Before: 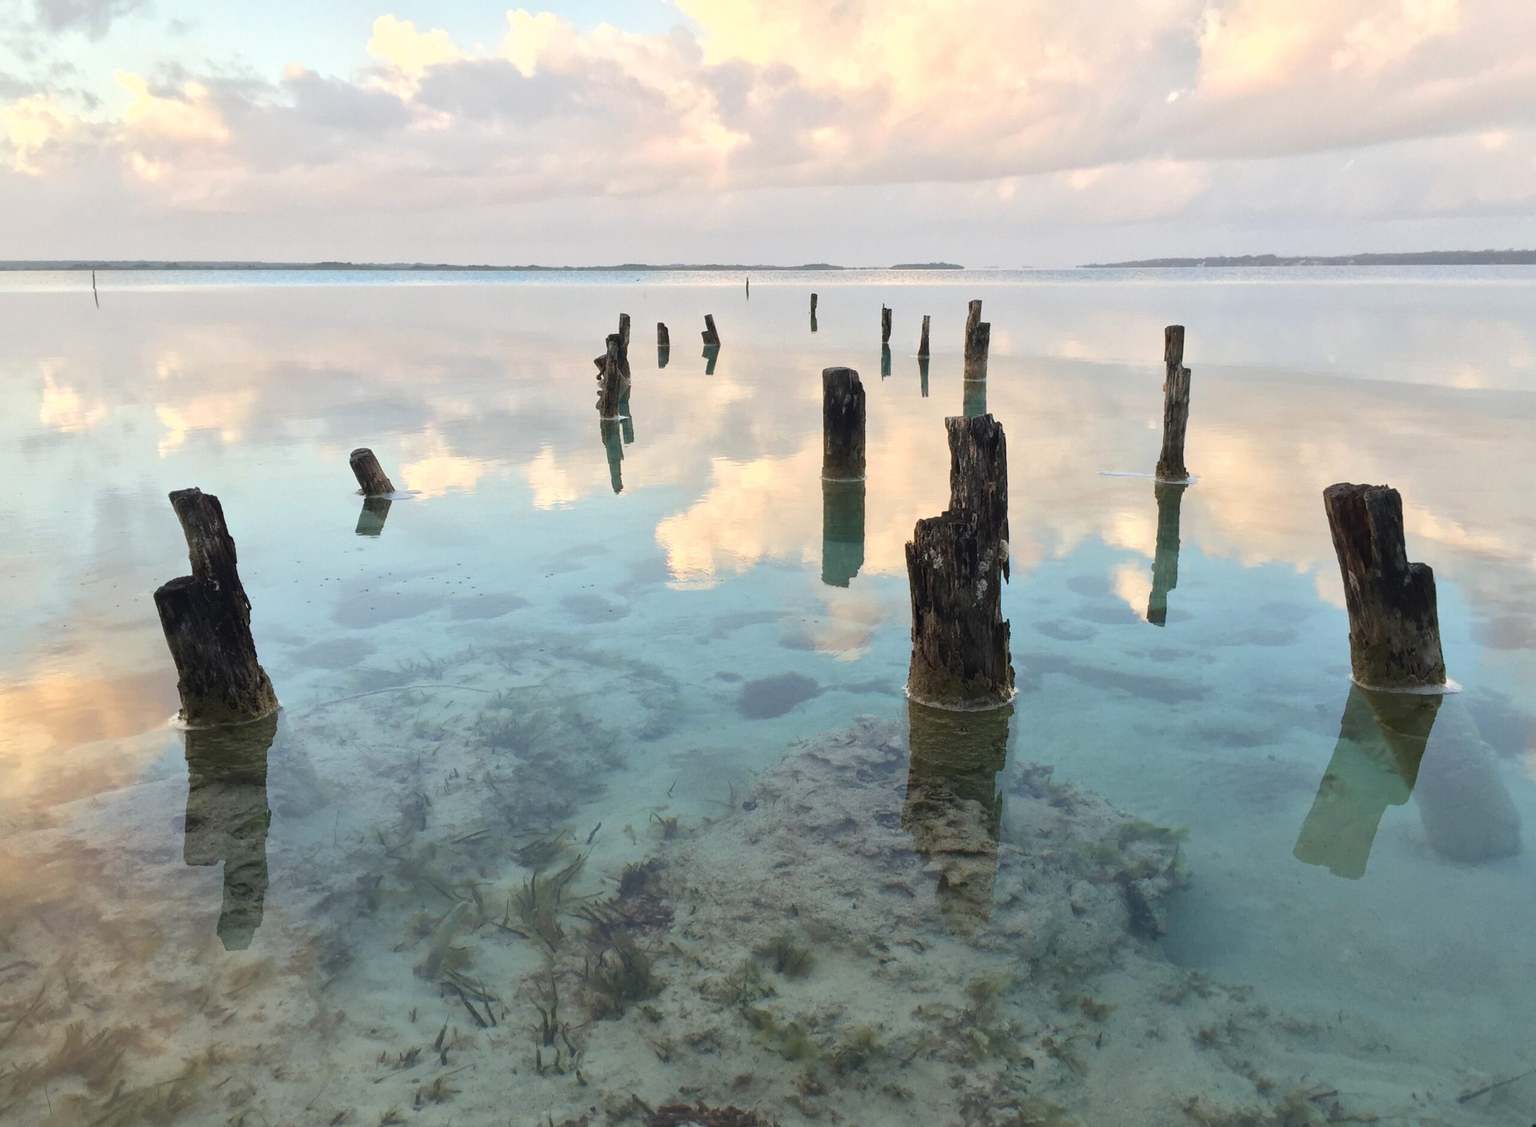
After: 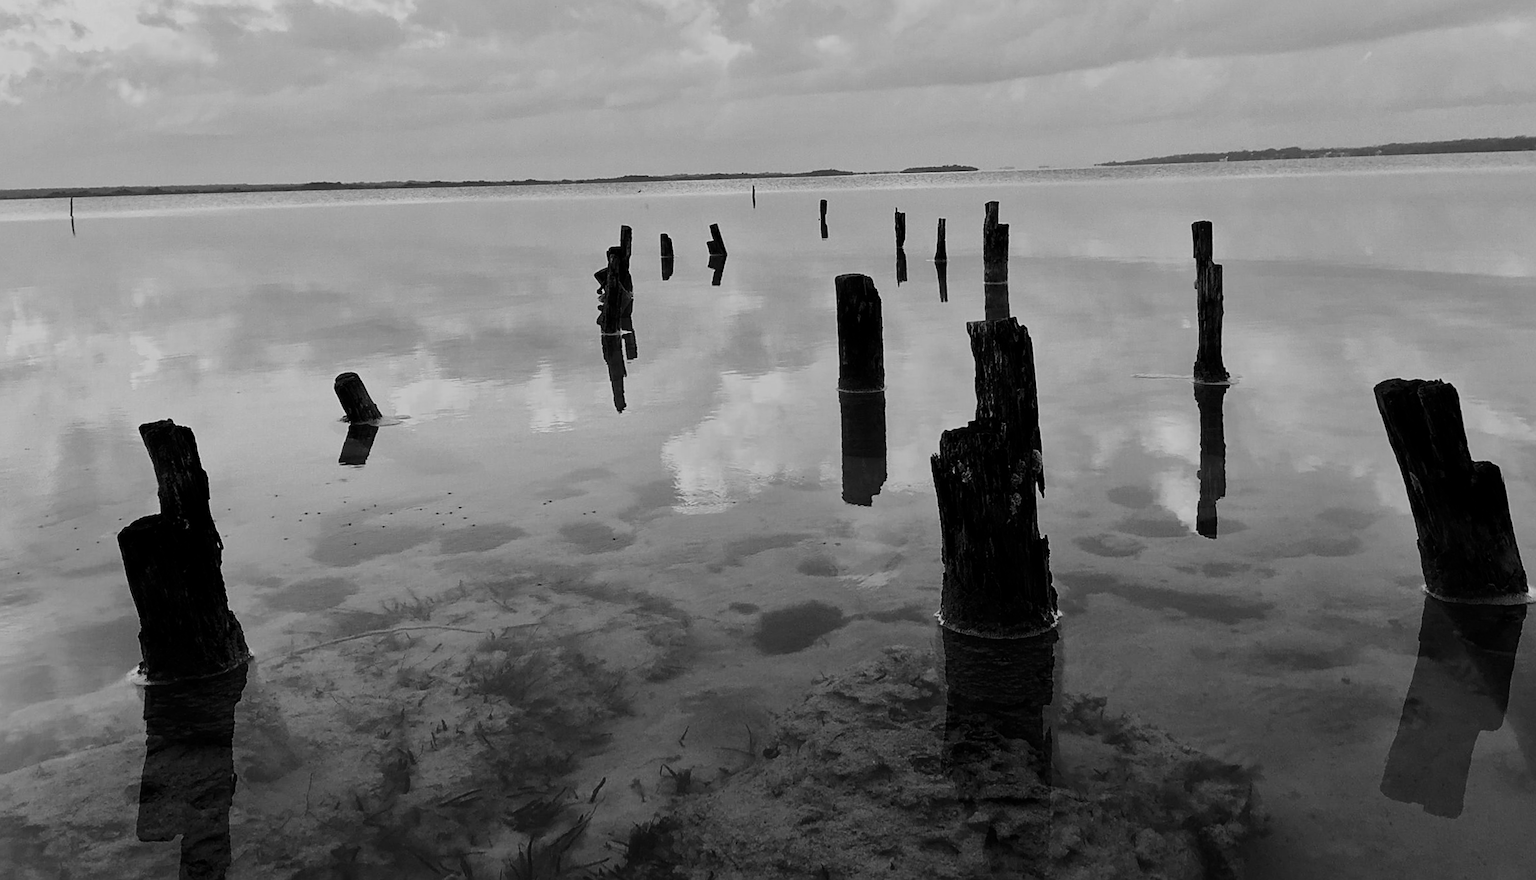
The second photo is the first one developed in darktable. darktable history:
white balance: red 1.123, blue 0.83
contrast brightness saturation: contrast -0.03, brightness -0.59, saturation -1
filmic rgb: hardness 4.17
color balance rgb: linear chroma grading › global chroma 9%, perceptual saturation grading › global saturation 36%, perceptual saturation grading › shadows 35%, perceptual brilliance grading › global brilliance 15%, perceptual brilliance grading › shadows -35%, global vibrance 15%
sharpen: on, module defaults
rotate and perspective: rotation -1.68°, lens shift (vertical) -0.146, crop left 0.049, crop right 0.912, crop top 0.032, crop bottom 0.96
crop: left 0.387%, top 5.469%, bottom 19.809%
